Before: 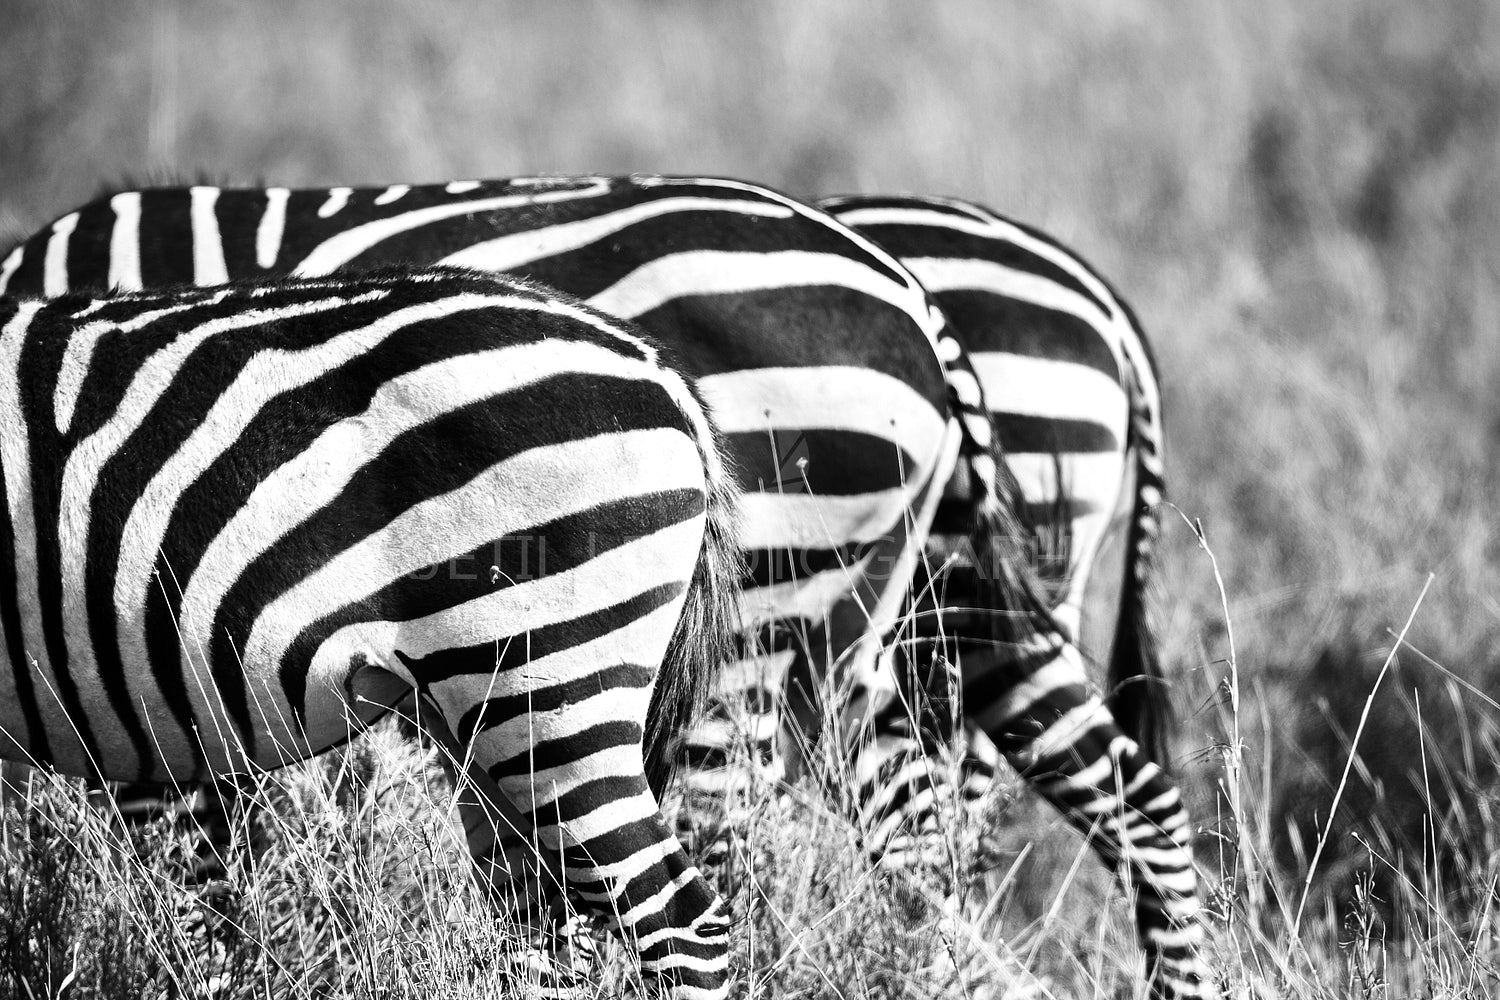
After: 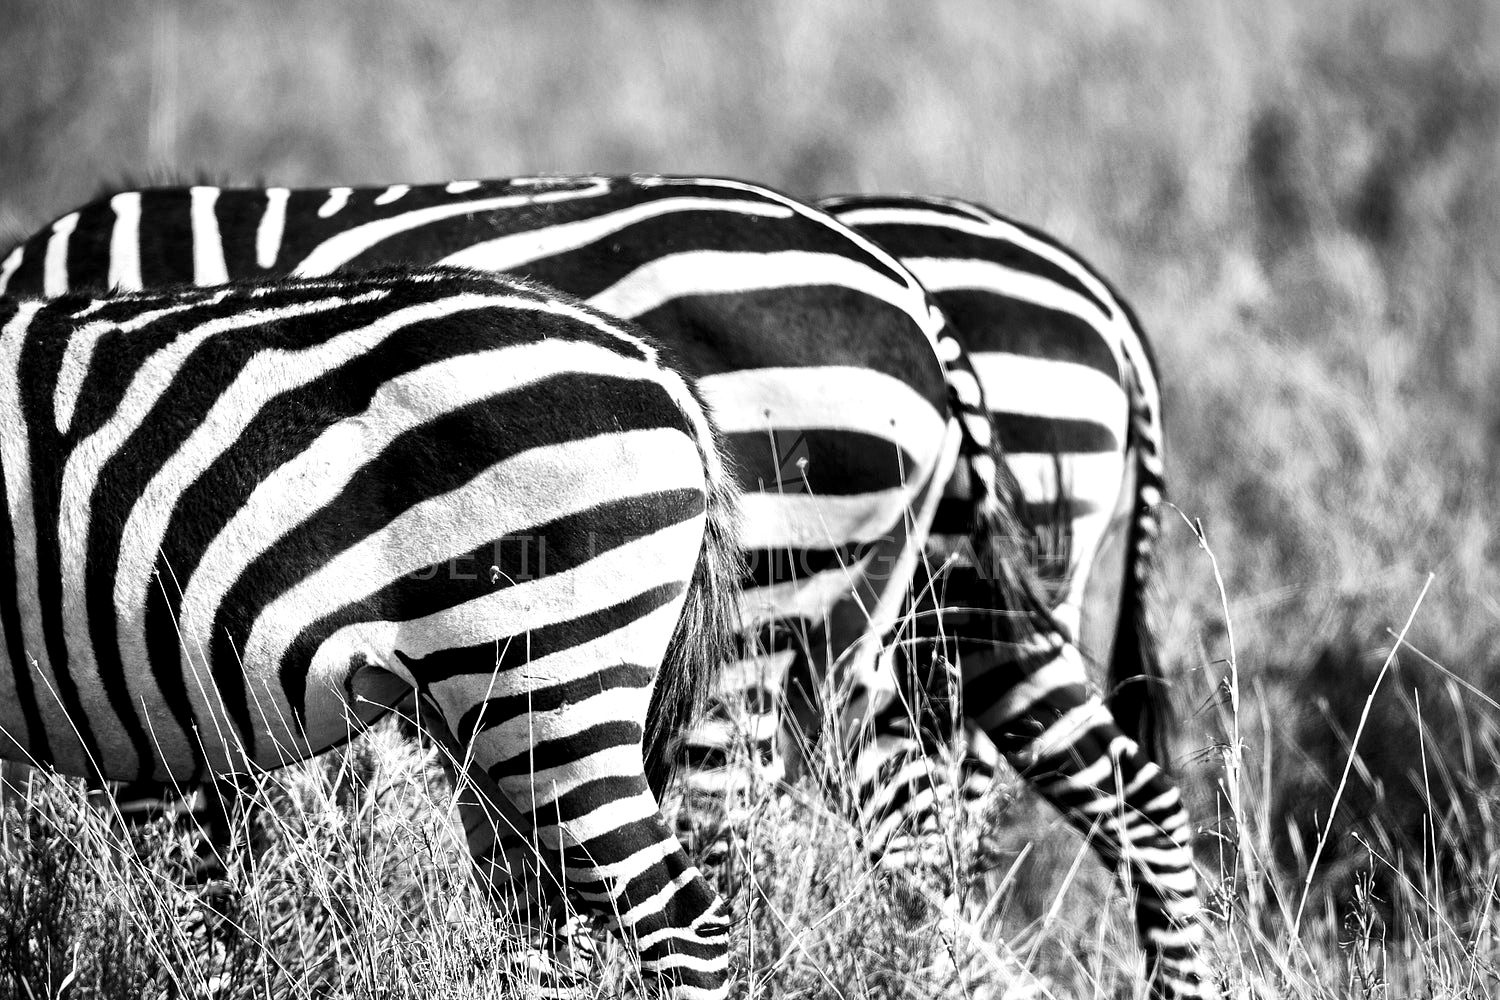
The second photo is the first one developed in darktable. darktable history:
color zones: curves: ch0 [(0, 0.613) (0.01, 0.613) (0.245, 0.448) (0.498, 0.529) (0.642, 0.665) (0.879, 0.777) (0.99, 0.613)]; ch1 [(0, 0) (0.143, 0) (0.286, 0) (0.429, 0) (0.571, 0) (0.714, 0) (0.857, 0)]
local contrast: mode bilateral grid, contrast 99, coarseness 100, detail 165%, midtone range 0.2
